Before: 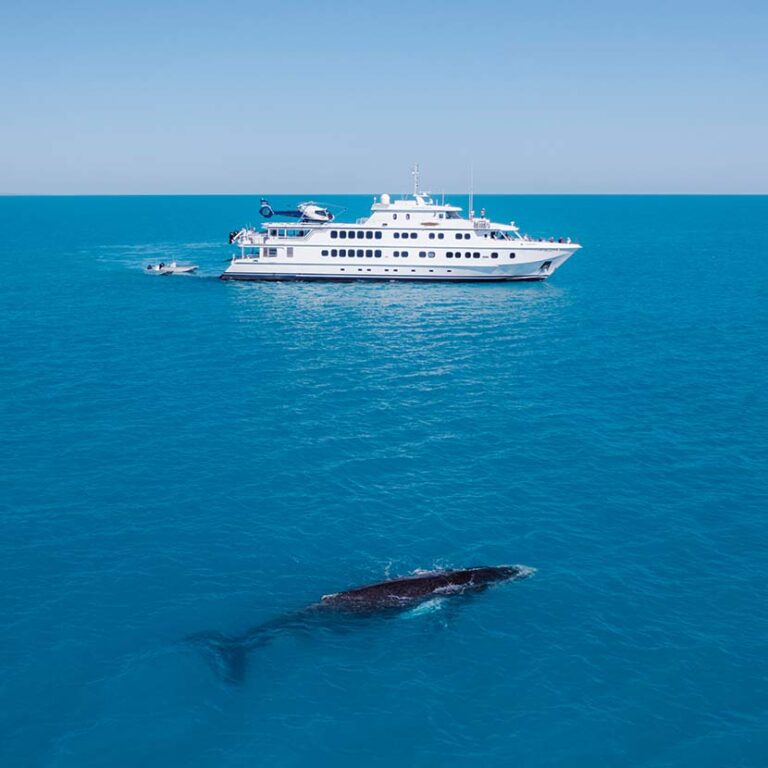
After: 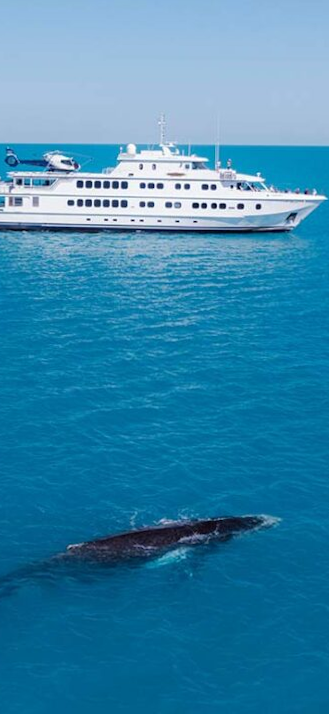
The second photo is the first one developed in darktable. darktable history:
crop: left 33.452%, top 6.025%, right 23.155%
rotate and perspective: rotation 0.174°, lens shift (vertical) 0.013, lens shift (horizontal) 0.019, shear 0.001, automatic cropping original format, crop left 0.007, crop right 0.991, crop top 0.016, crop bottom 0.997
